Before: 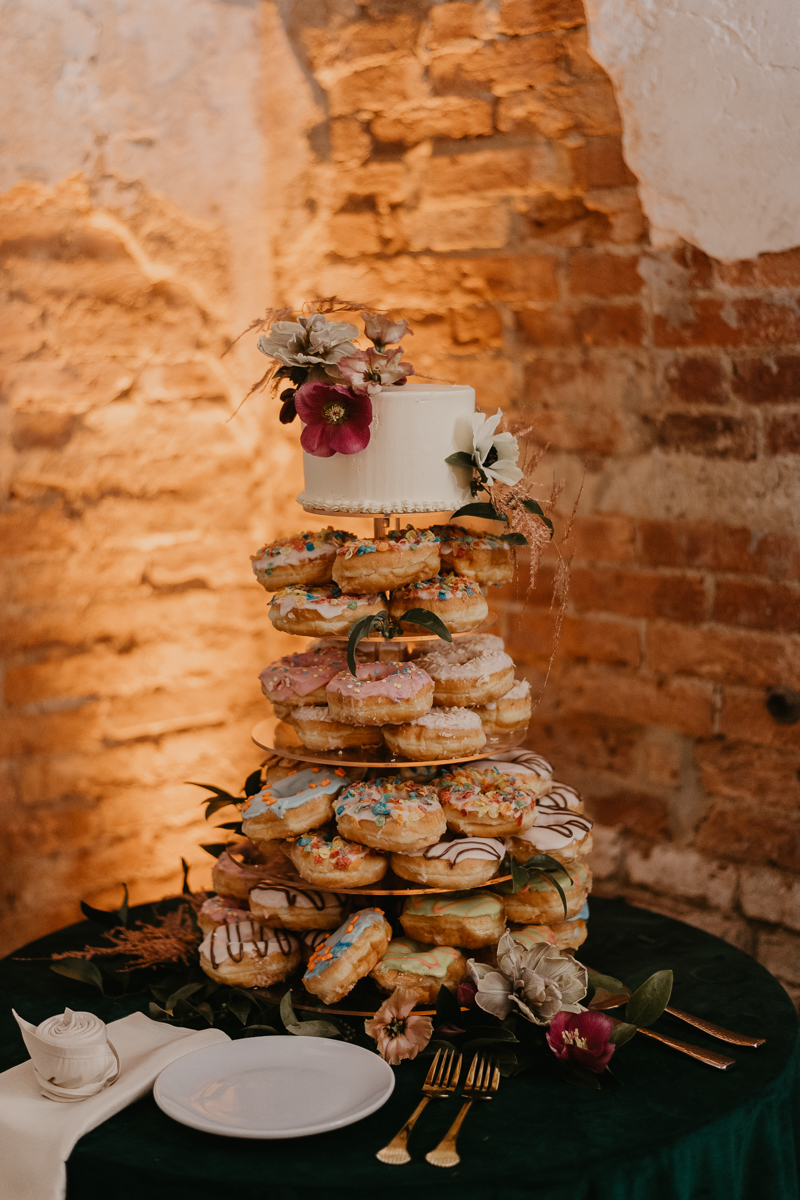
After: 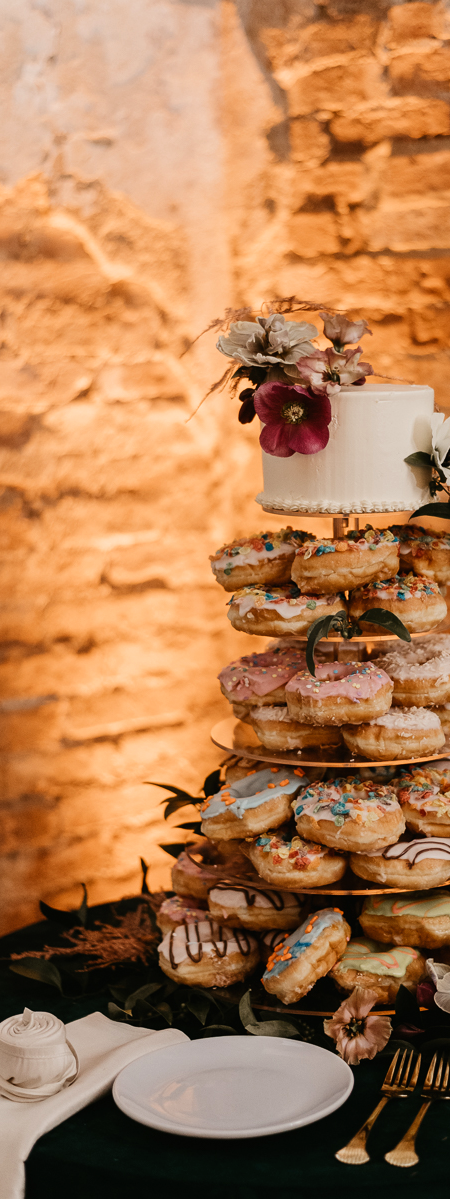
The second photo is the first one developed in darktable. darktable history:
crop: left 5.246%, right 38.407%
tone equalizer: -8 EV -0.411 EV, -7 EV -0.406 EV, -6 EV -0.307 EV, -5 EV -0.202 EV, -3 EV 0.257 EV, -2 EV 0.315 EV, -1 EV 0.415 EV, +0 EV 0.427 EV, edges refinement/feathering 500, mask exposure compensation -1.57 EV, preserve details no
